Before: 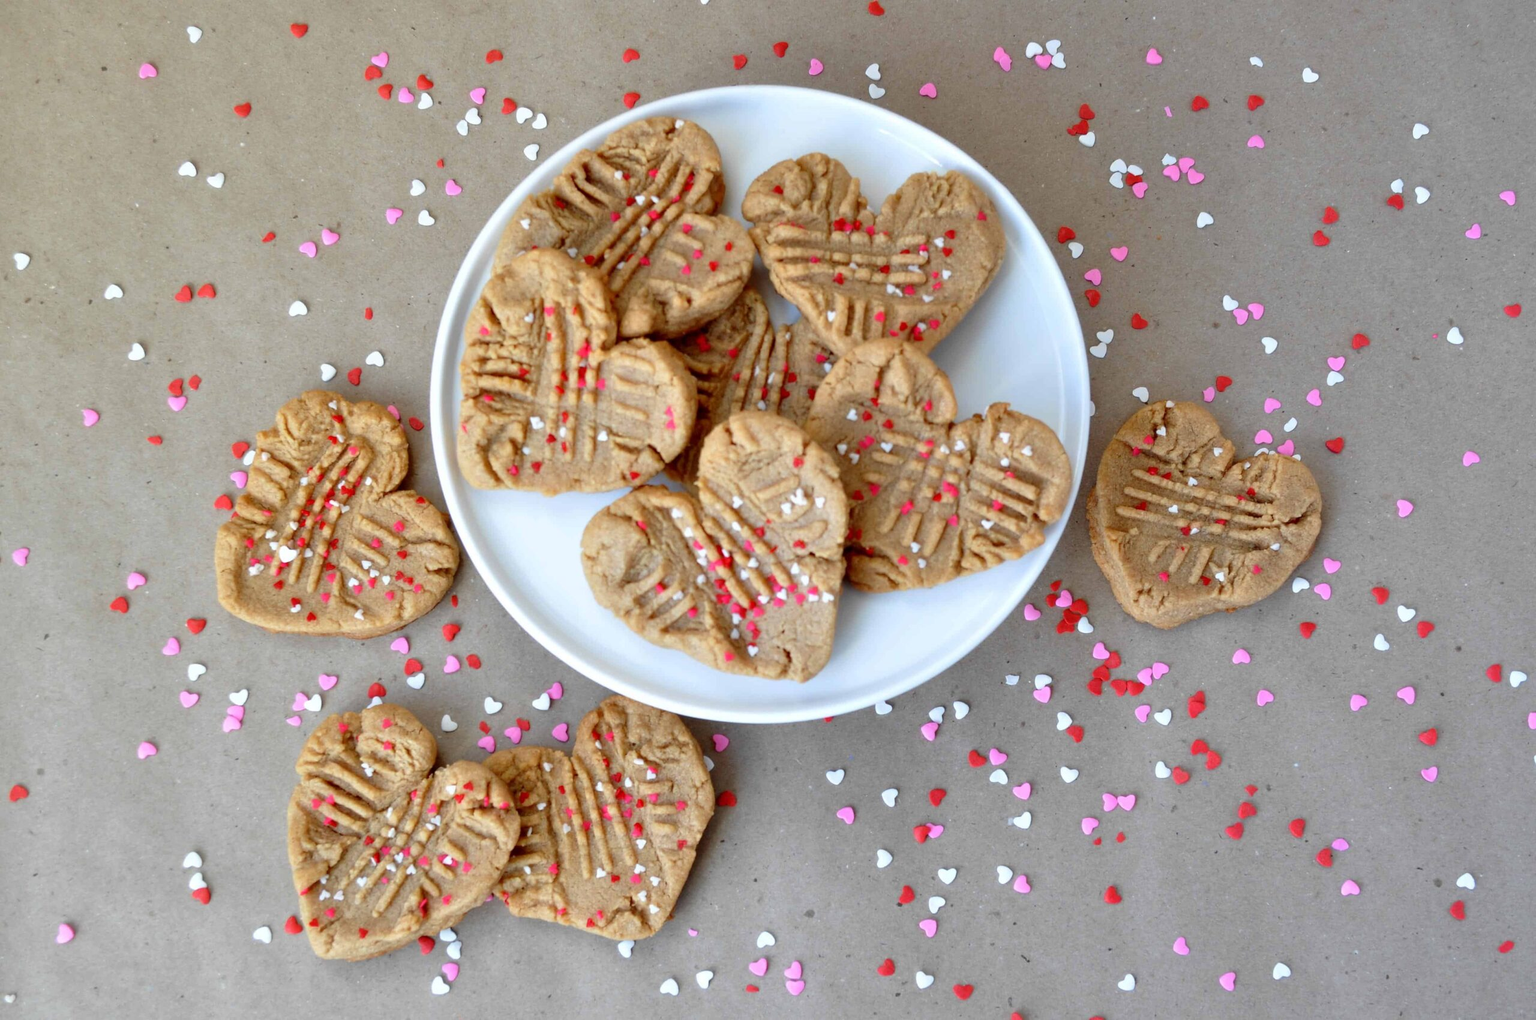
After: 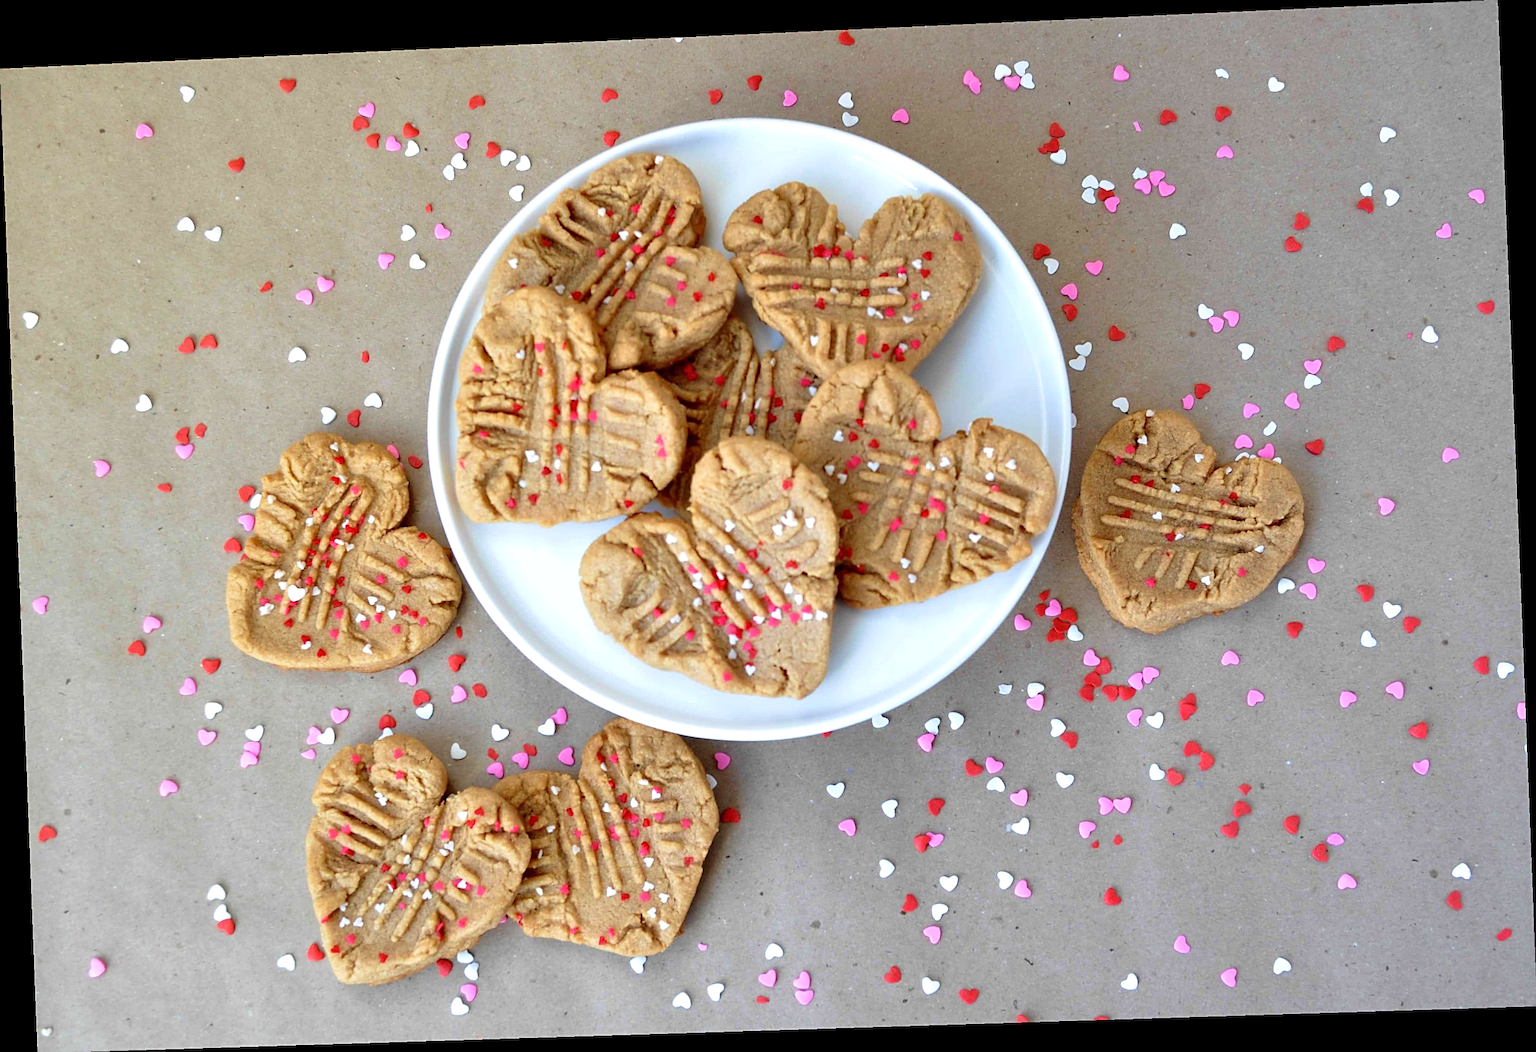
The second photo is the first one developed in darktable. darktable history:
velvia: on, module defaults
sharpen: on, module defaults
rotate and perspective: rotation -2.22°, lens shift (horizontal) -0.022, automatic cropping off
exposure: exposure 0.197 EV, compensate highlight preservation false
